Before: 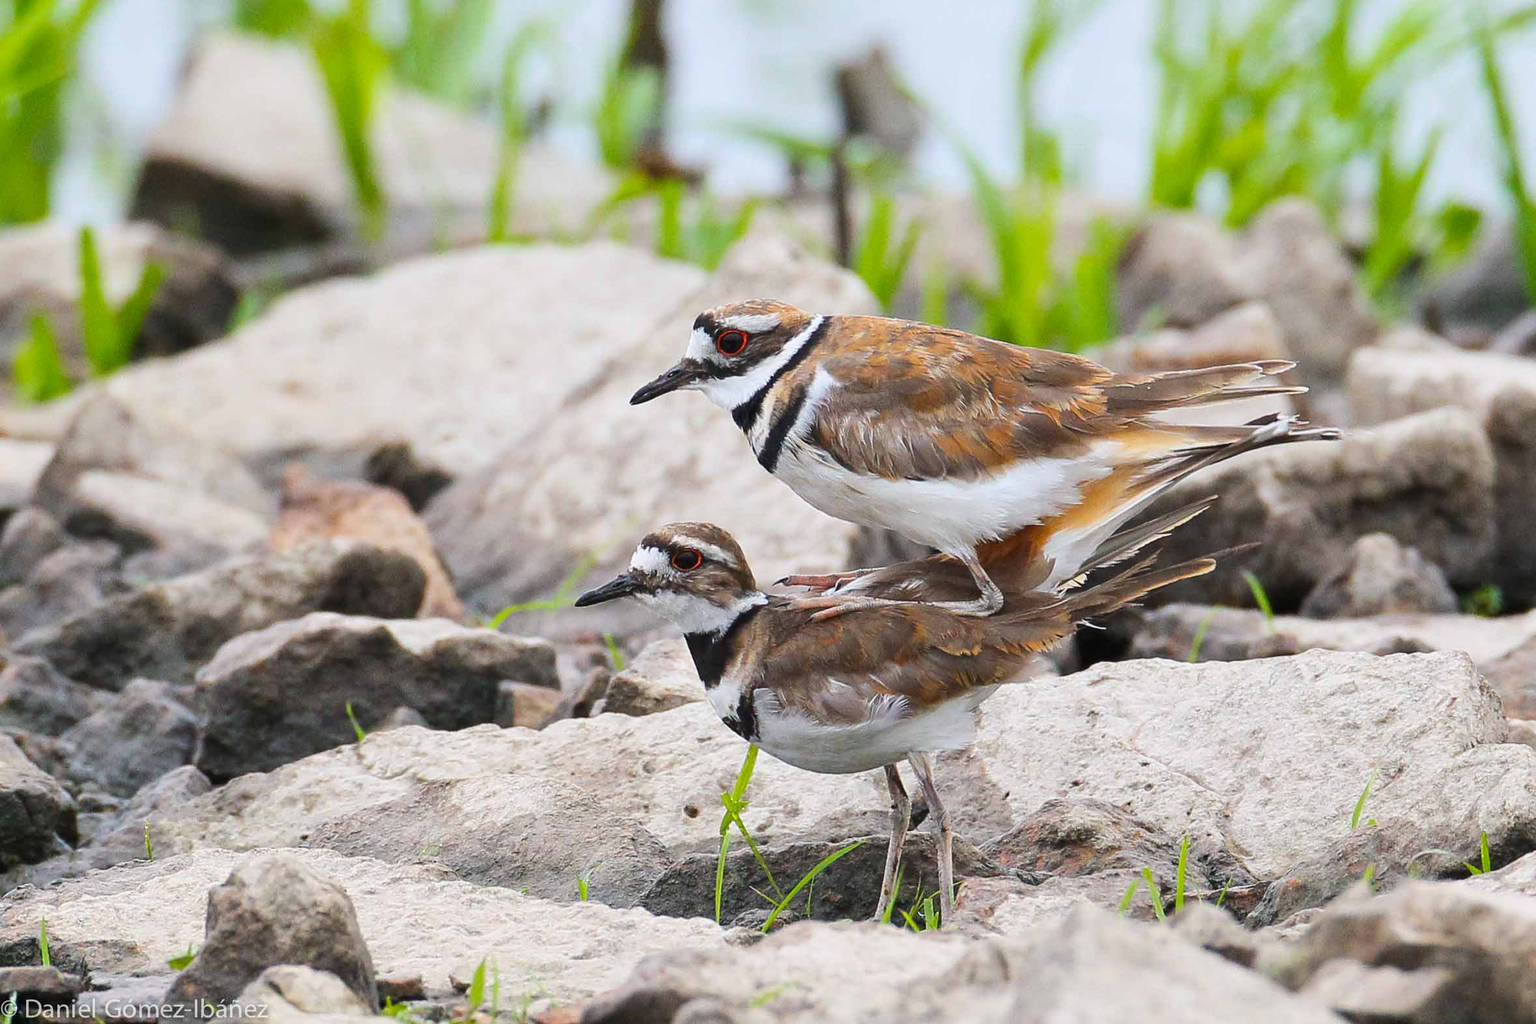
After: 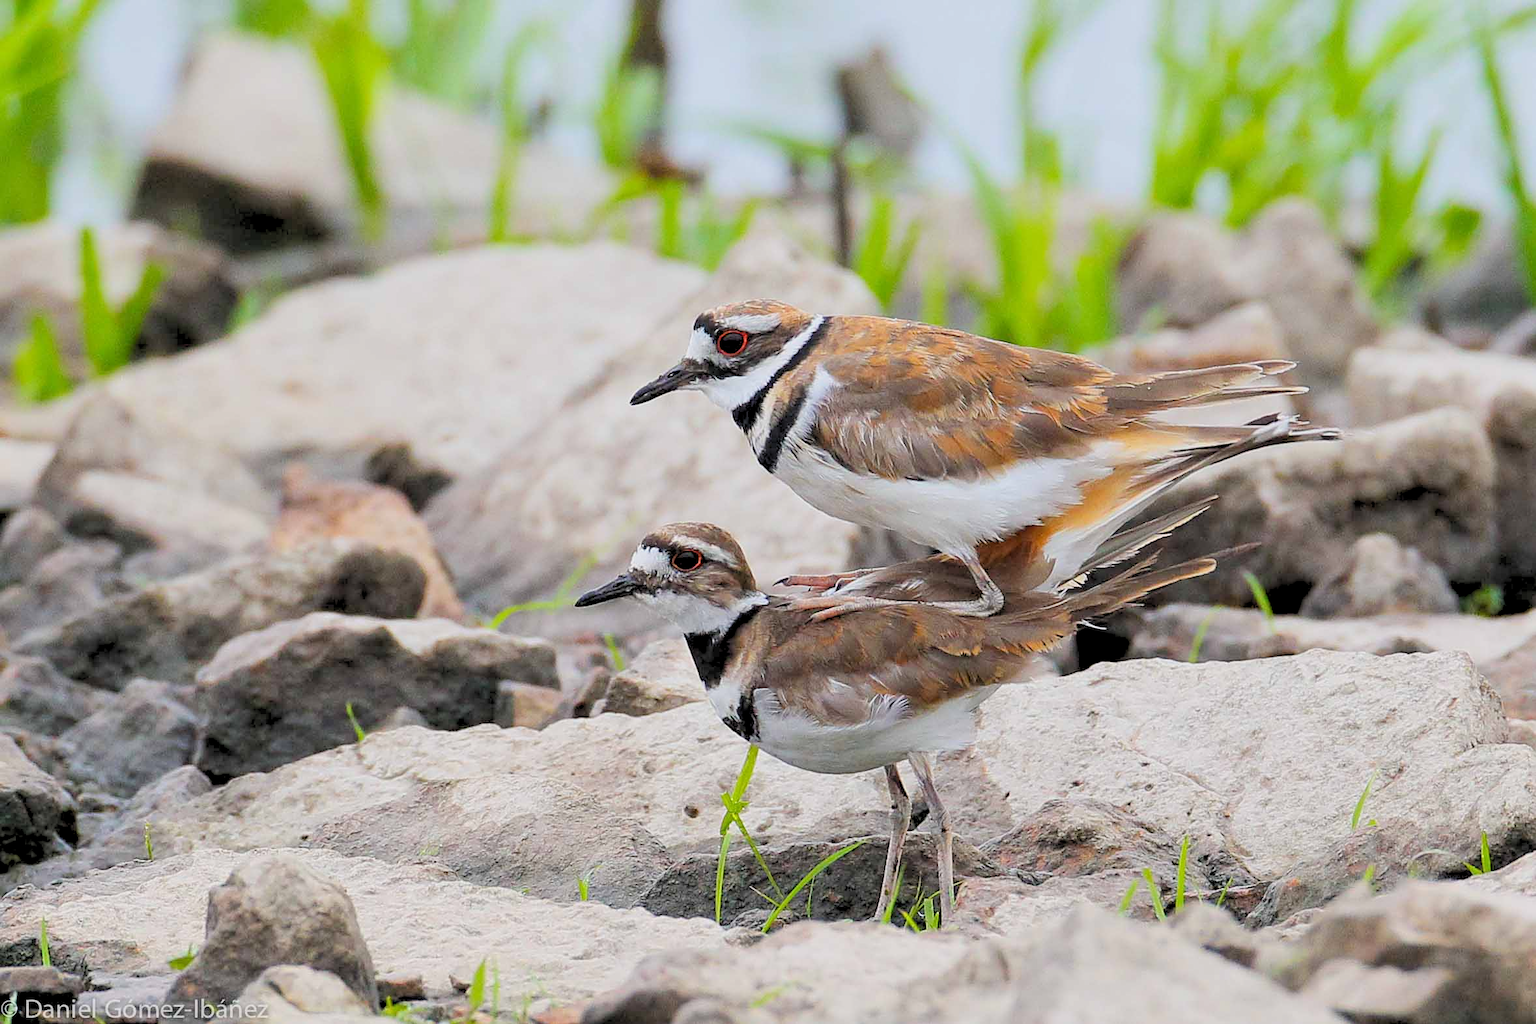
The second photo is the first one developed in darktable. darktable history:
rgb levels: preserve colors sum RGB, levels [[0.038, 0.433, 0.934], [0, 0.5, 1], [0, 0.5, 1]]
sharpen: amount 0.2
